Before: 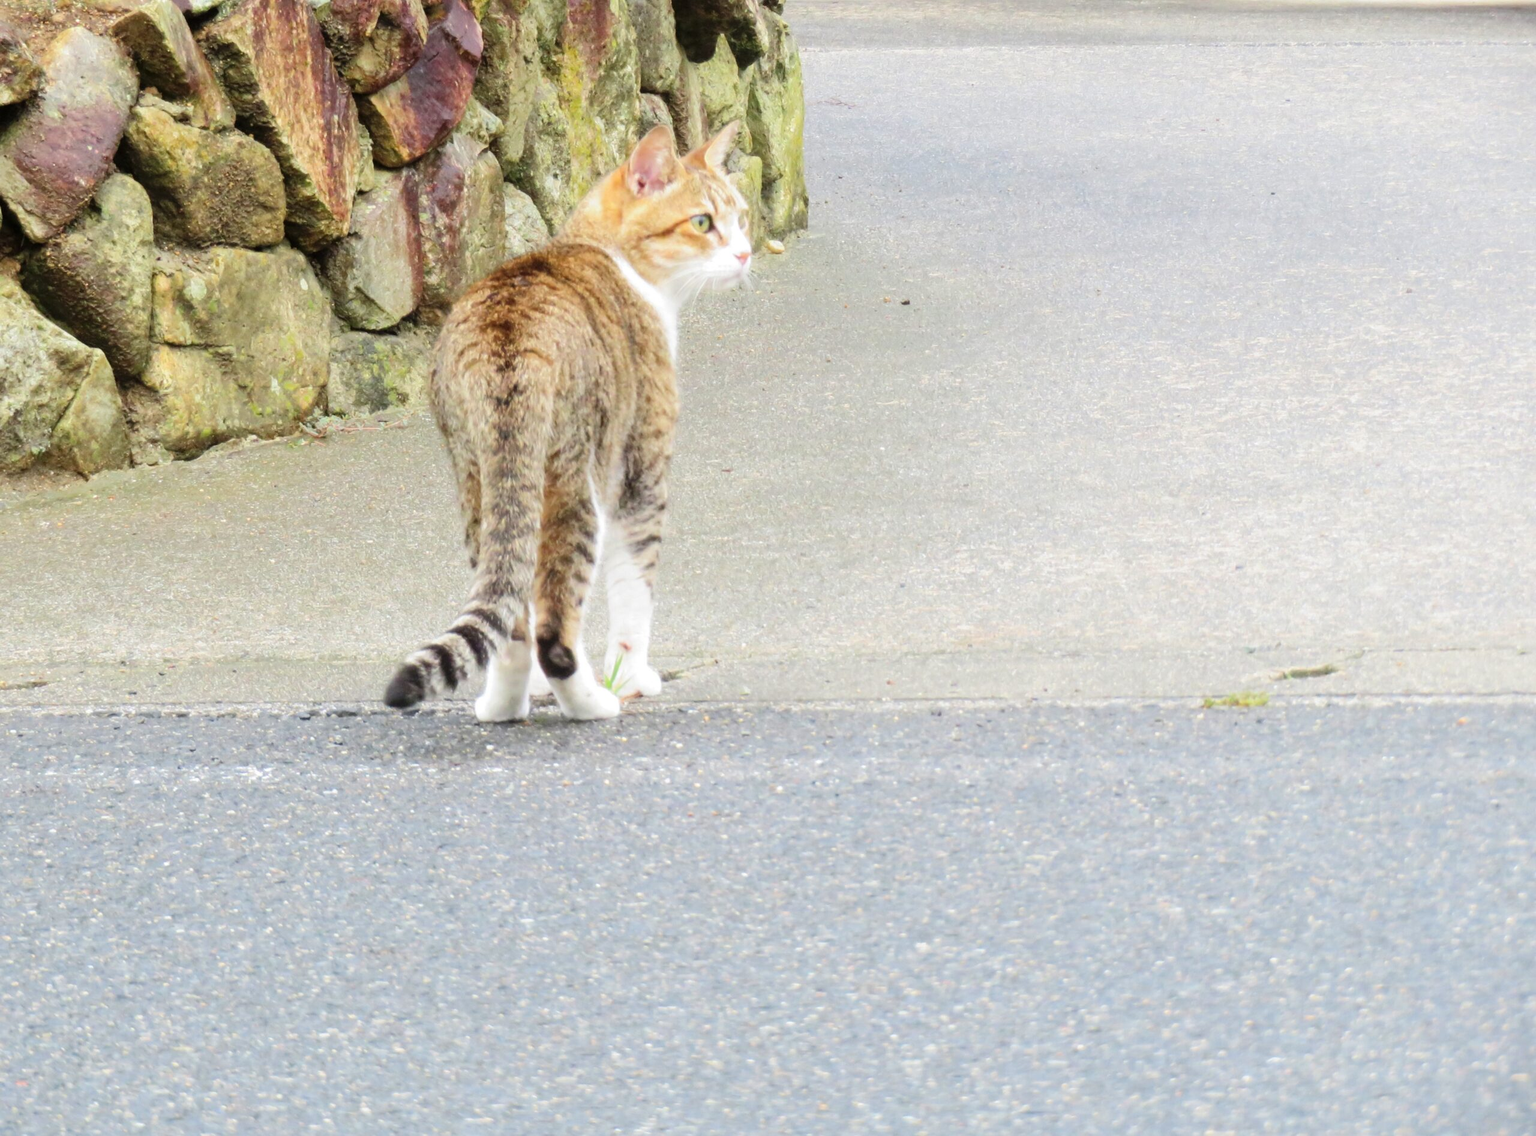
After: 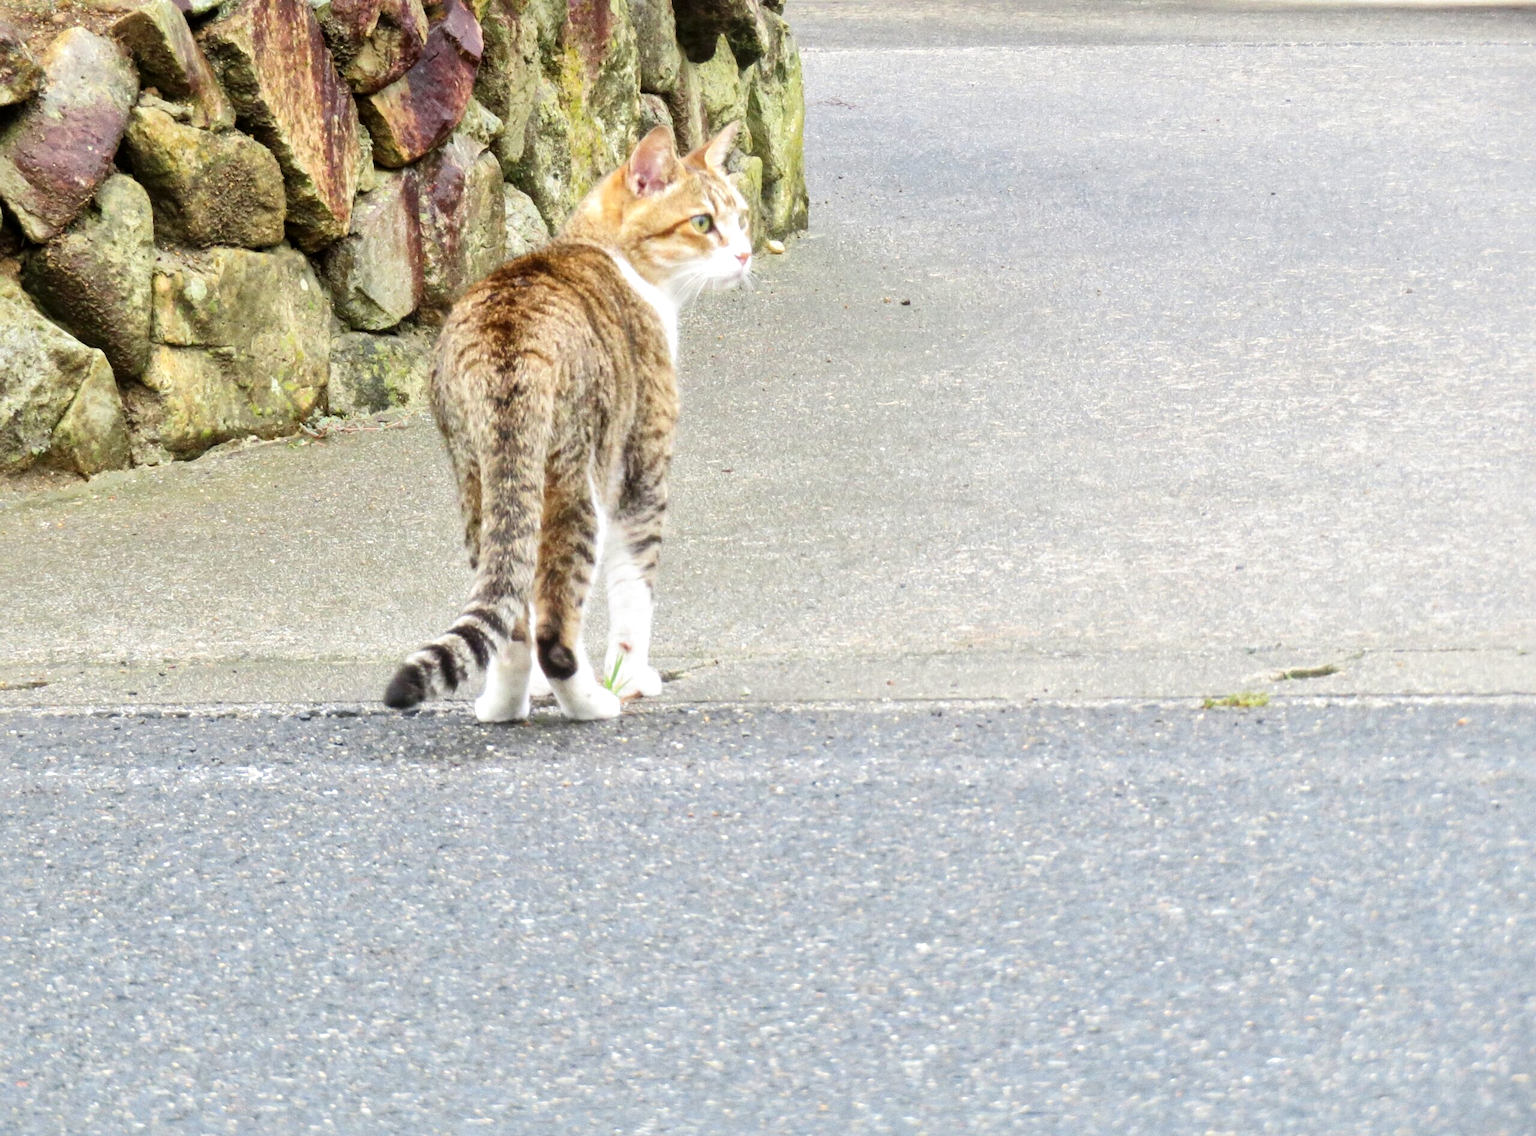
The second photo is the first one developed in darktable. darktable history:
grain: coarseness 0.47 ISO
local contrast: mode bilateral grid, contrast 20, coarseness 50, detail 159%, midtone range 0.2
